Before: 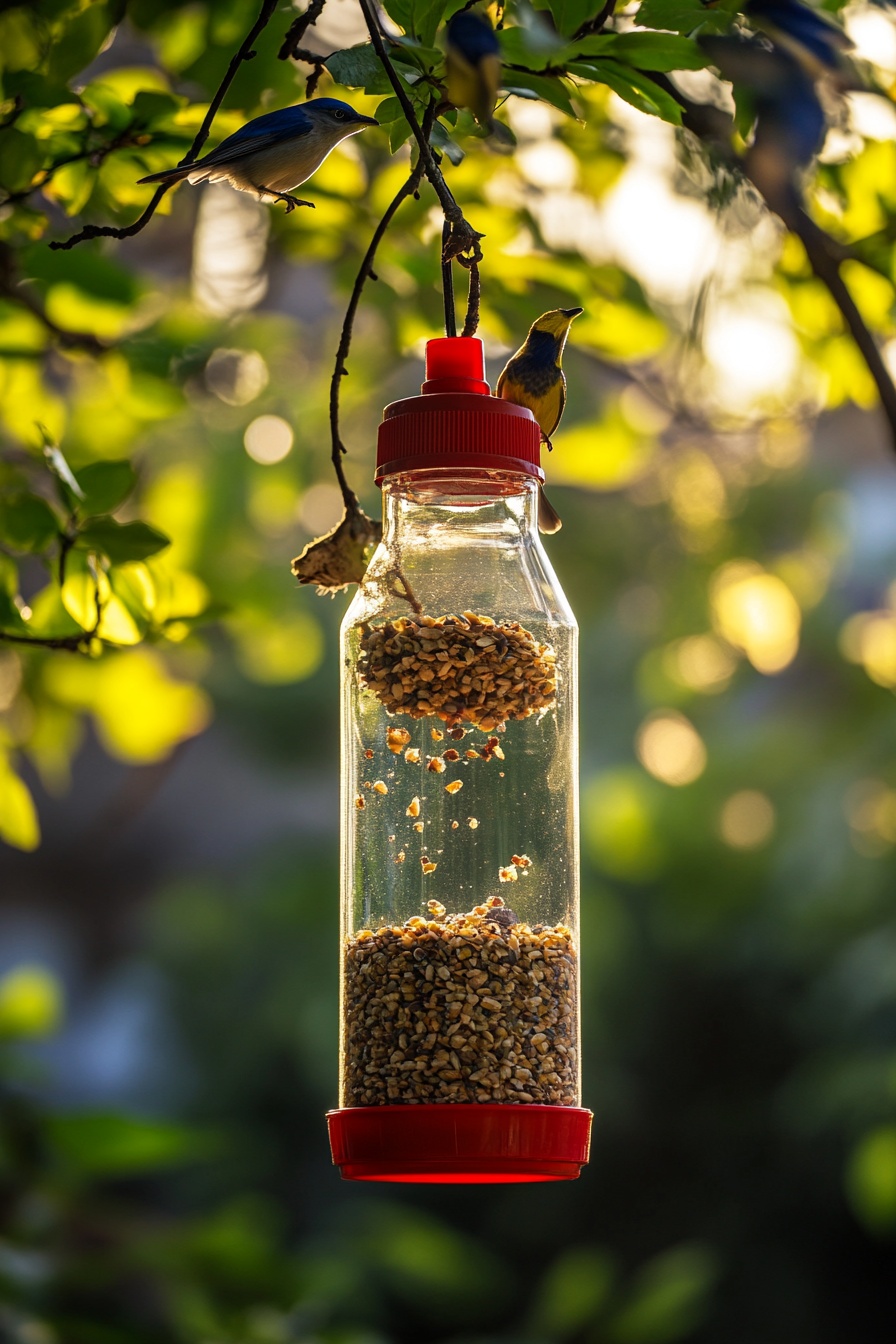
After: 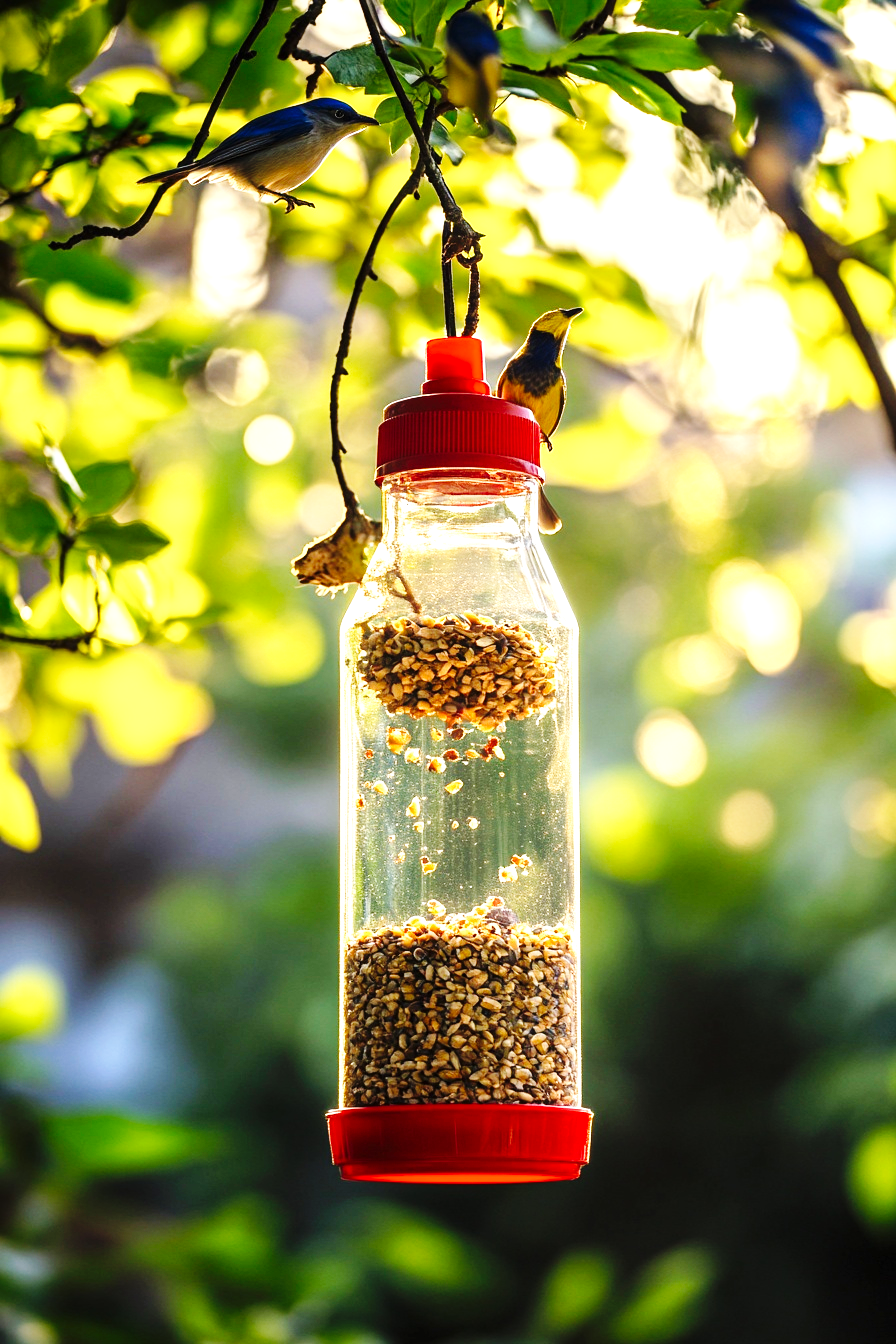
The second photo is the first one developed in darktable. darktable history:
exposure: black level correction 0, exposure 1.2 EV, compensate exposure bias true, compensate highlight preservation false
base curve: curves: ch0 [(0, 0) (0.036, 0.025) (0.121, 0.166) (0.206, 0.329) (0.605, 0.79) (1, 1)], preserve colors none
